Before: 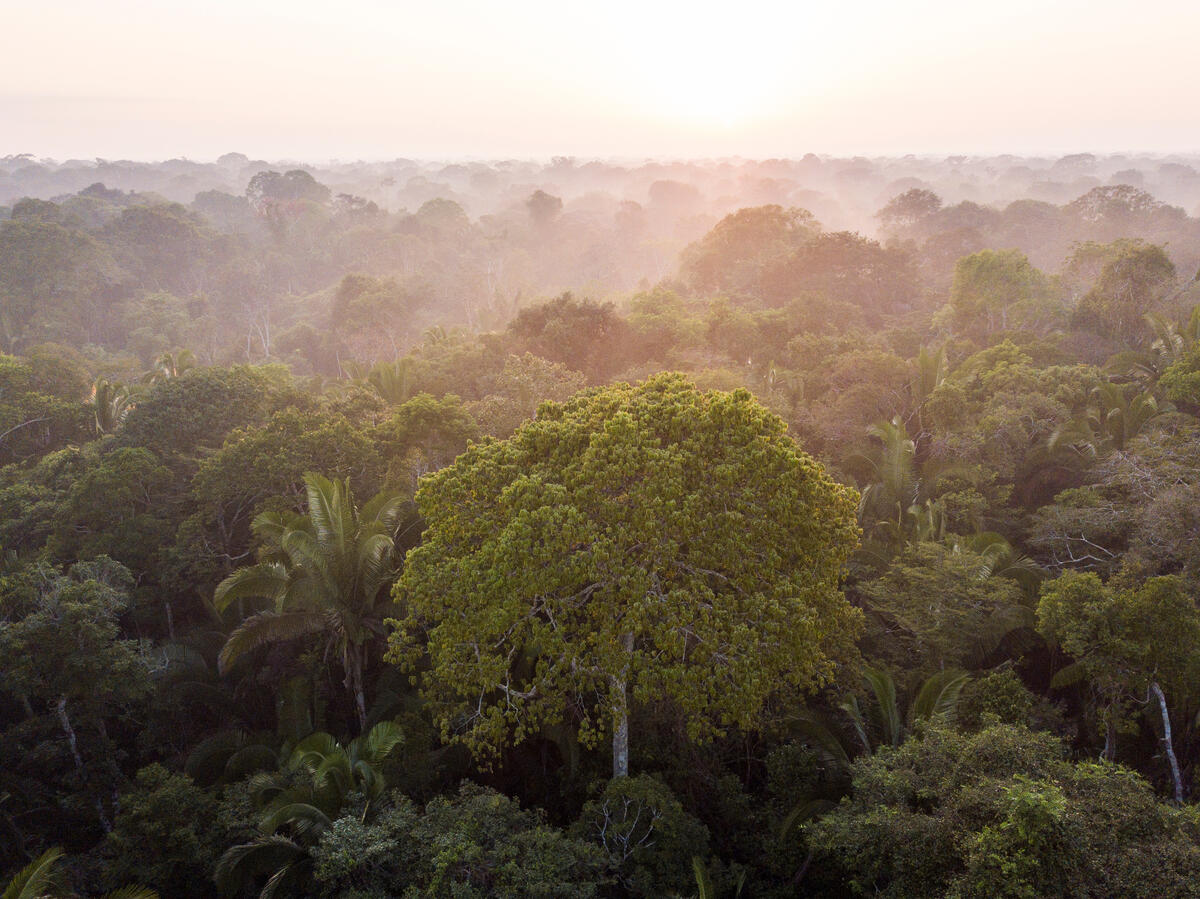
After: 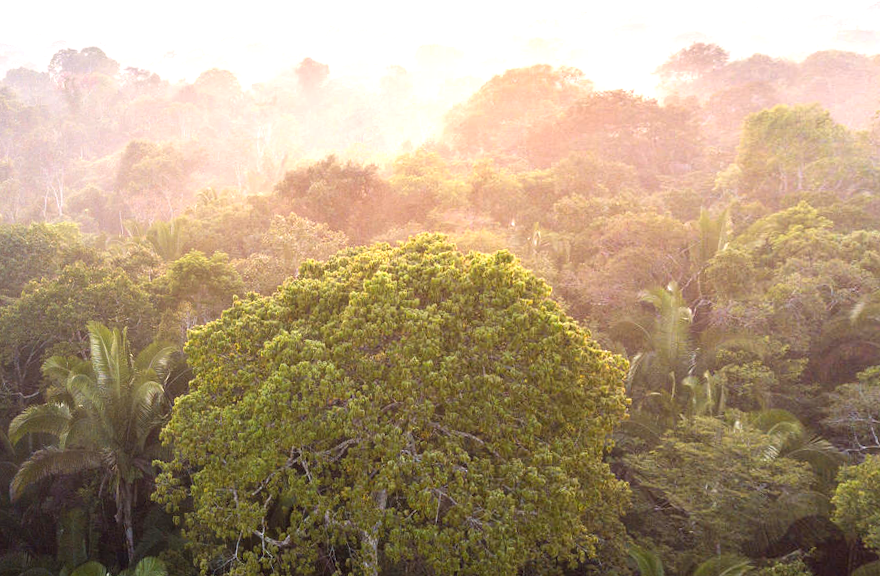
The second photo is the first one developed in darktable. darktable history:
crop and rotate: left 11.831%, top 11.346%, right 13.429%, bottom 13.899%
exposure: black level correction 0, exposure 1 EV, compensate exposure bias true, compensate highlight preservation false
rotate and perspective: rotation 1.69°, lens shift (vertical) -0.023, lens shift (horizontal) -0.291, crop left 0.025, crop right 0.988, crop top 0.092, crop bottom 0.842
